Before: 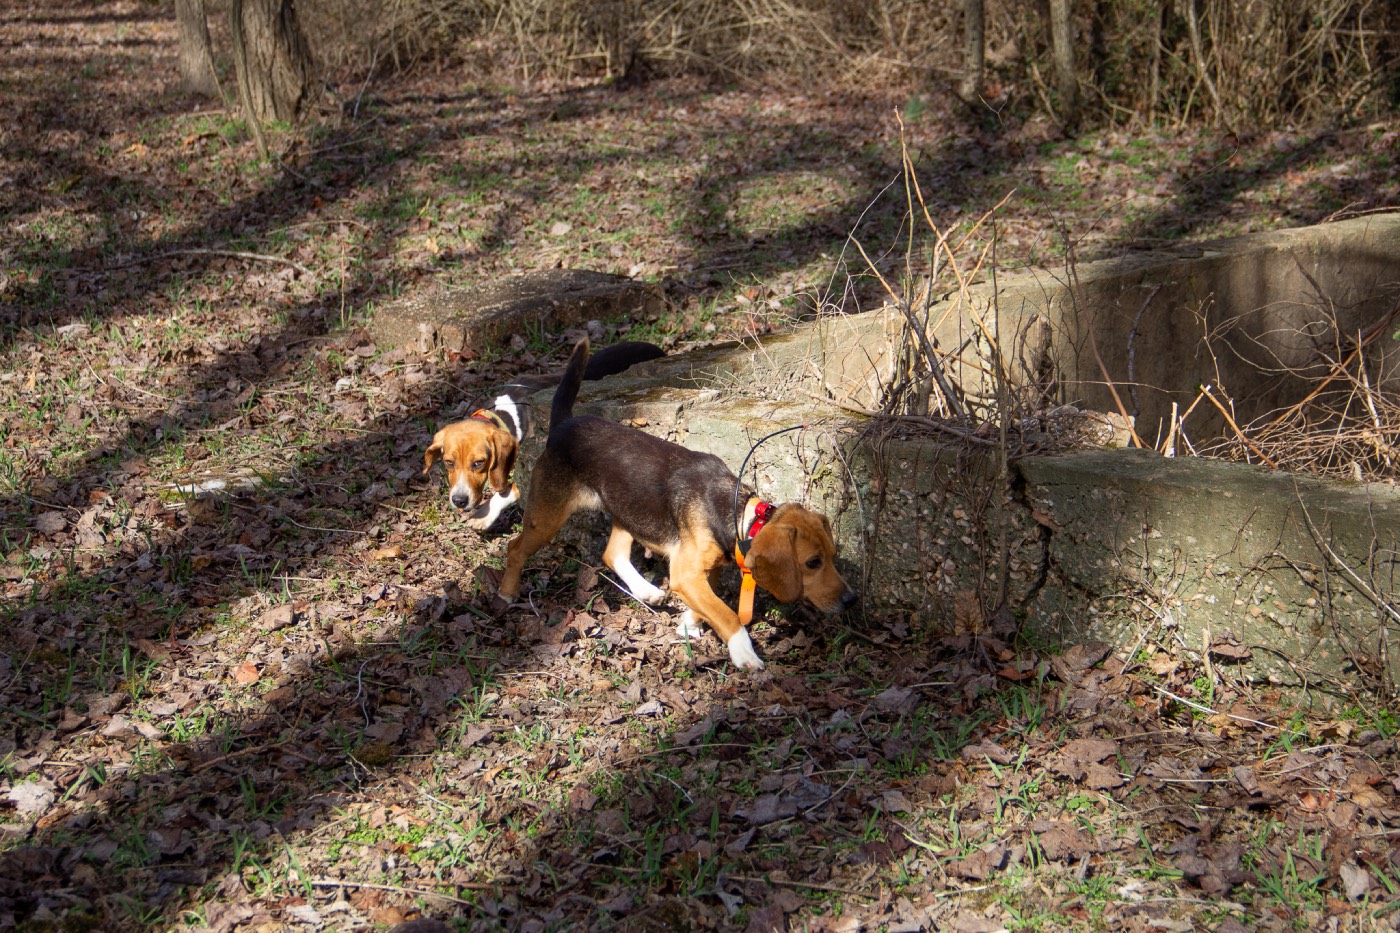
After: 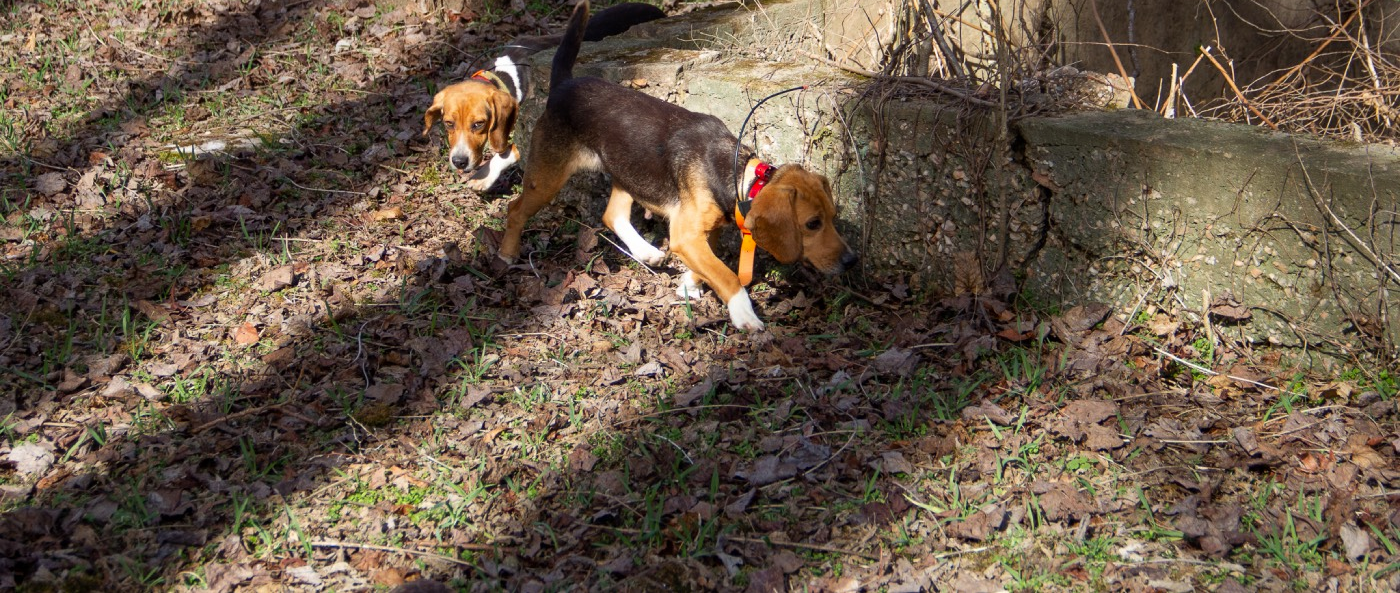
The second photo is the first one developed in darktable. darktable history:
crop and rotate: top 36.435%
vibrance: vibrance 14%
